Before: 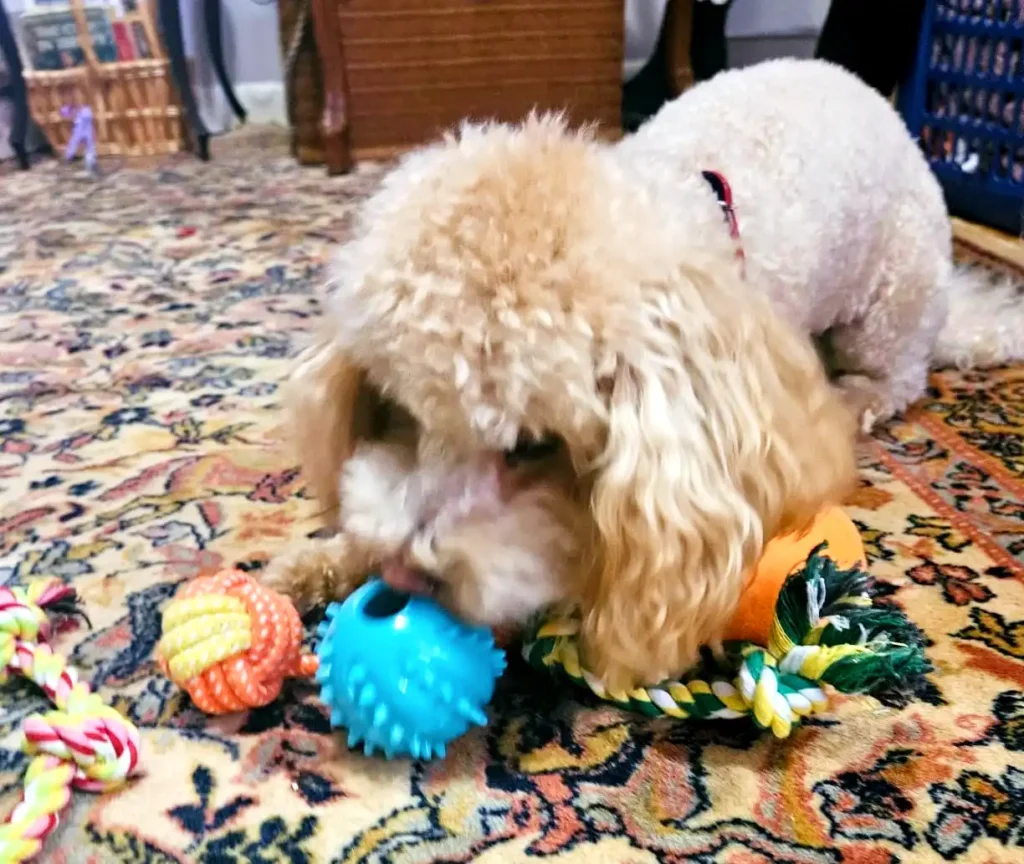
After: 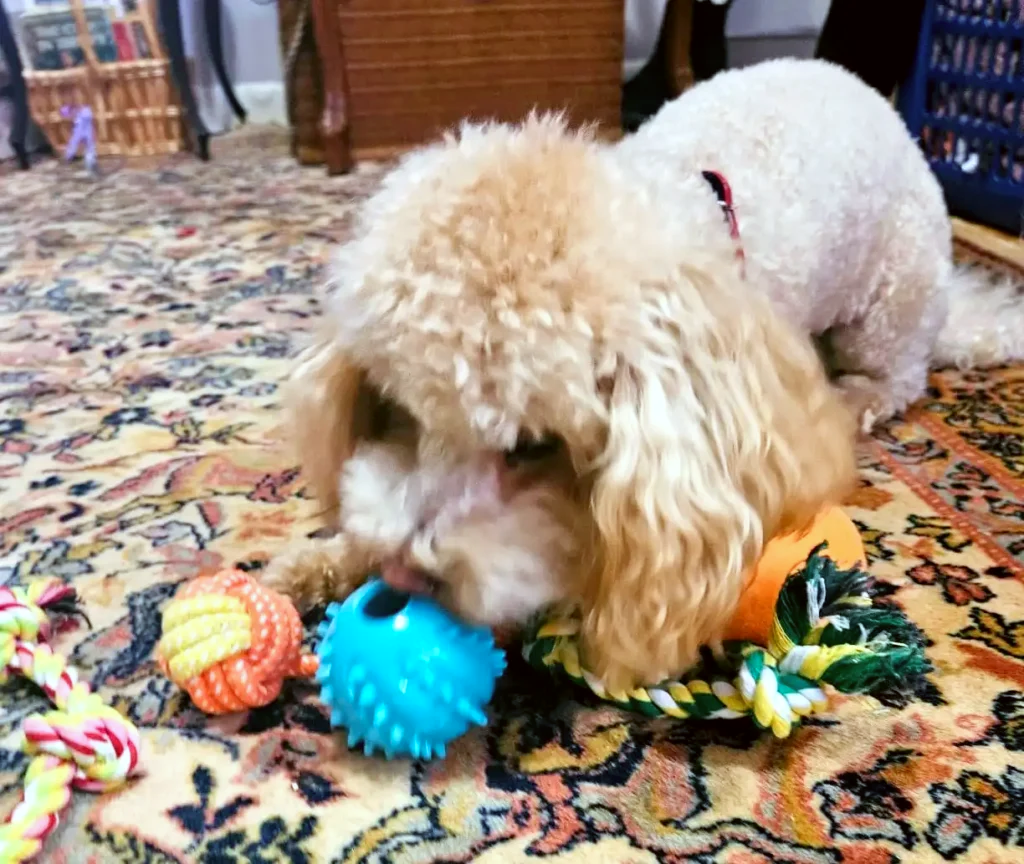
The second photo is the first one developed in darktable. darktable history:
color correction: highlights a* -2.86, highlights b* -2.79, shadows a* 2.03, shadows b* 2.75
